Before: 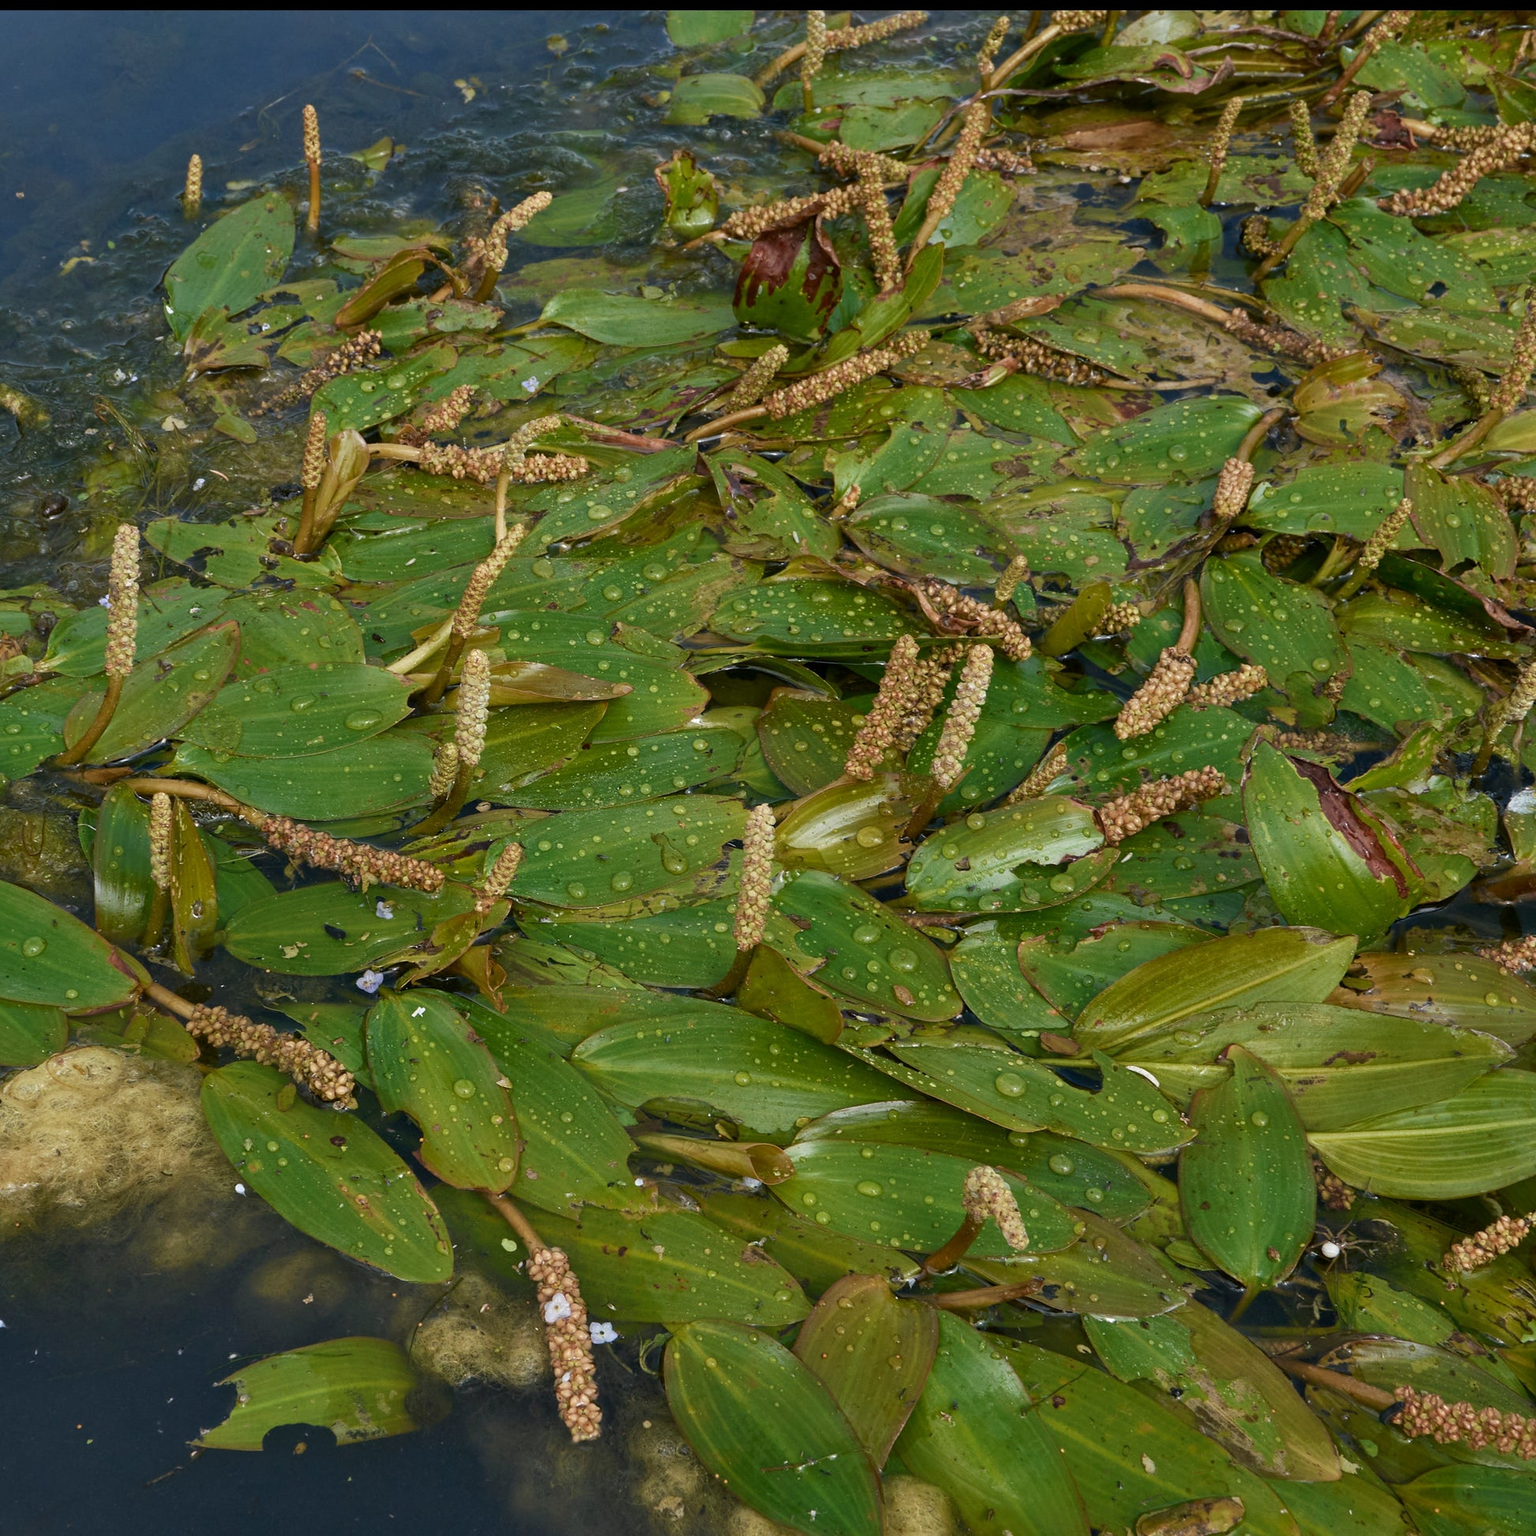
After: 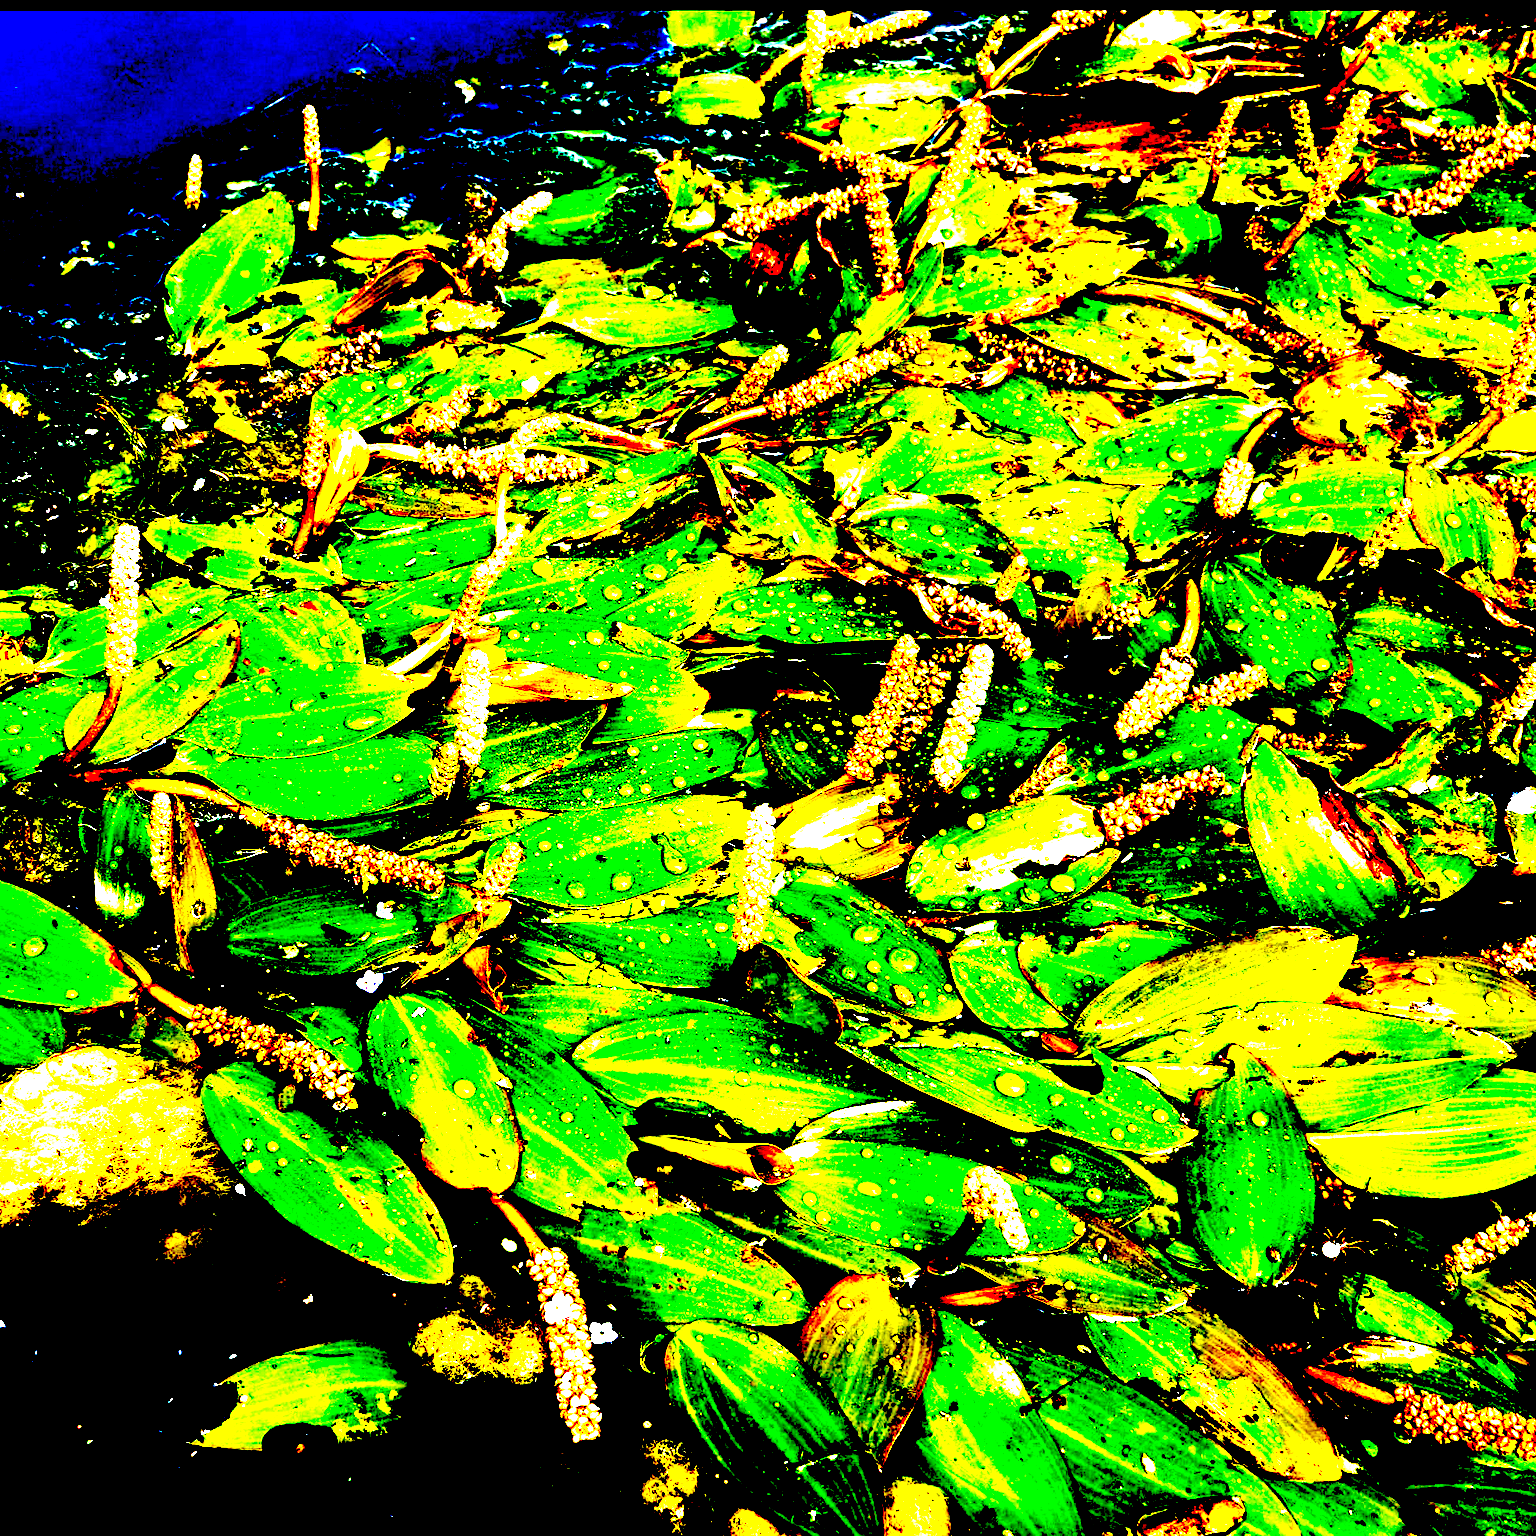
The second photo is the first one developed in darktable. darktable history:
exposure: black level correction 0.099, exposure 2.904 EV, compensate highlight preservation false
